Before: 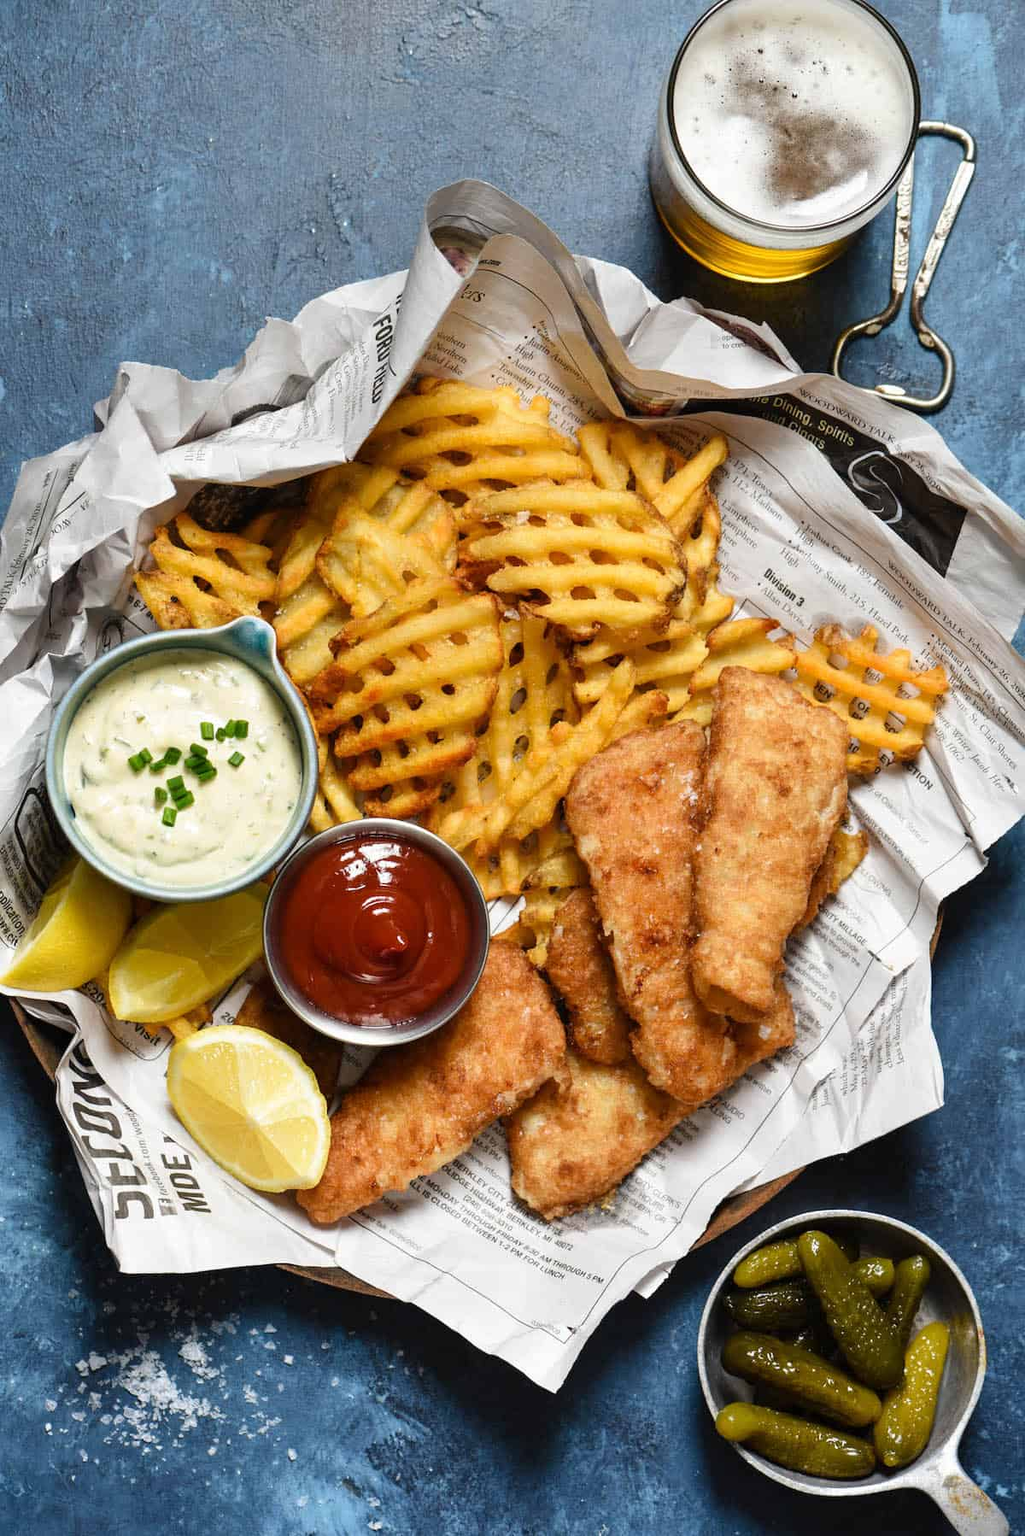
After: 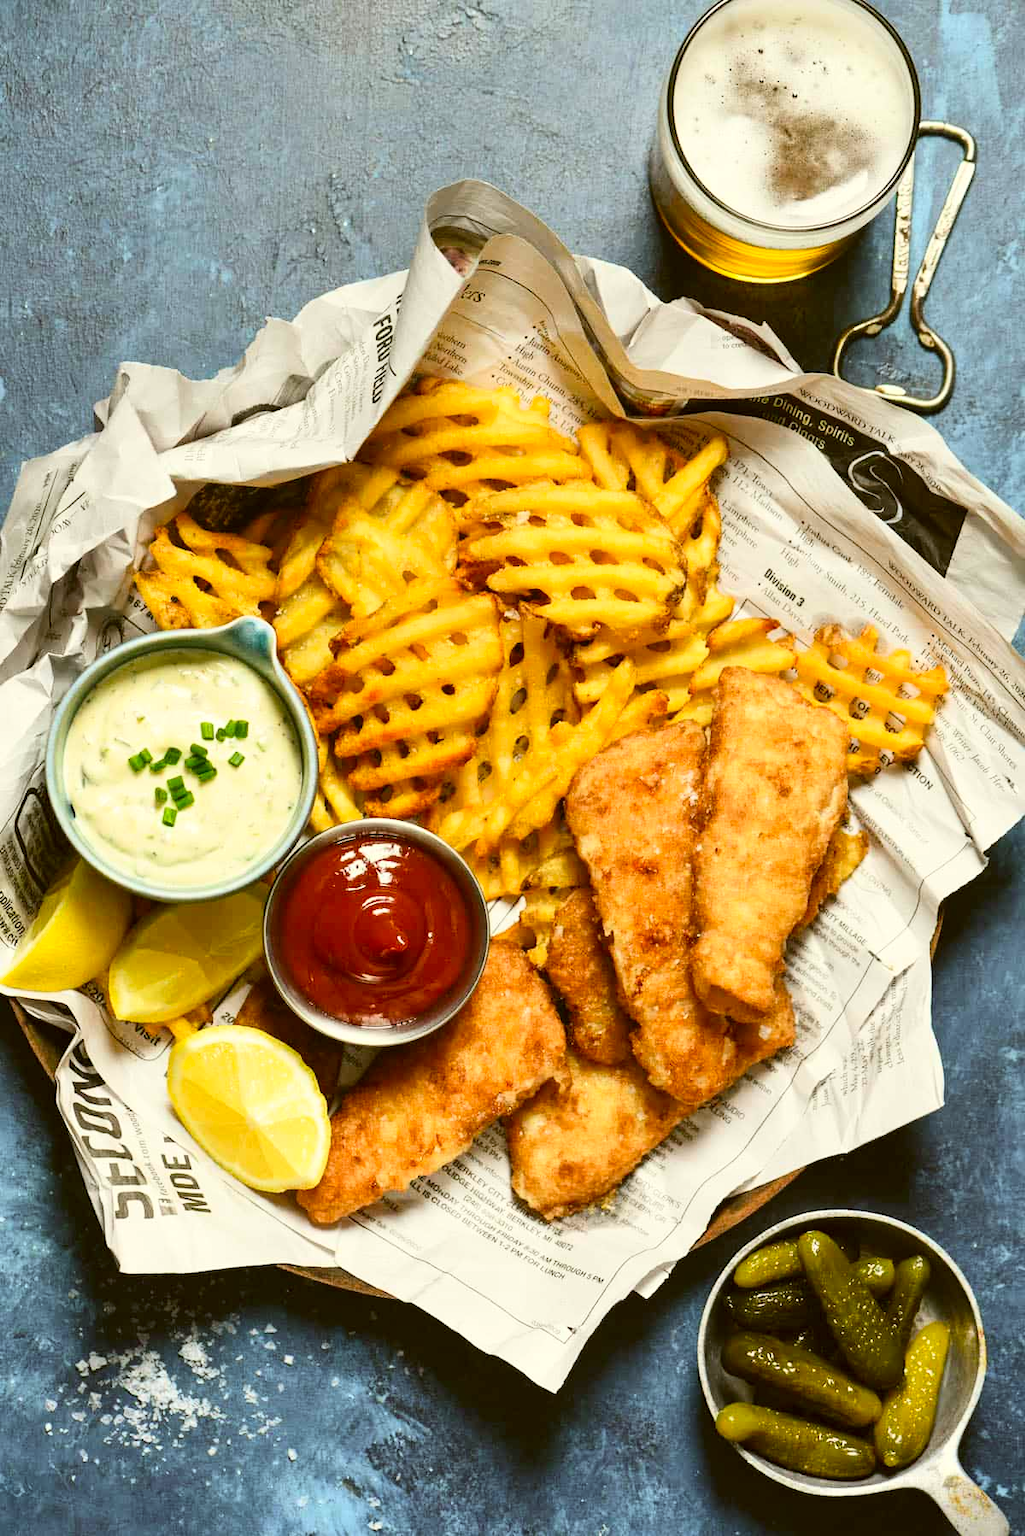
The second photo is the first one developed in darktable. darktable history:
contrast brightness saturation: contrast 0.2, brightness 0.16, saturation 0.22
color correction: highlights a* -1.43, highlights b* 10.12, shadows a* 0.395, shadows b* 19.35
